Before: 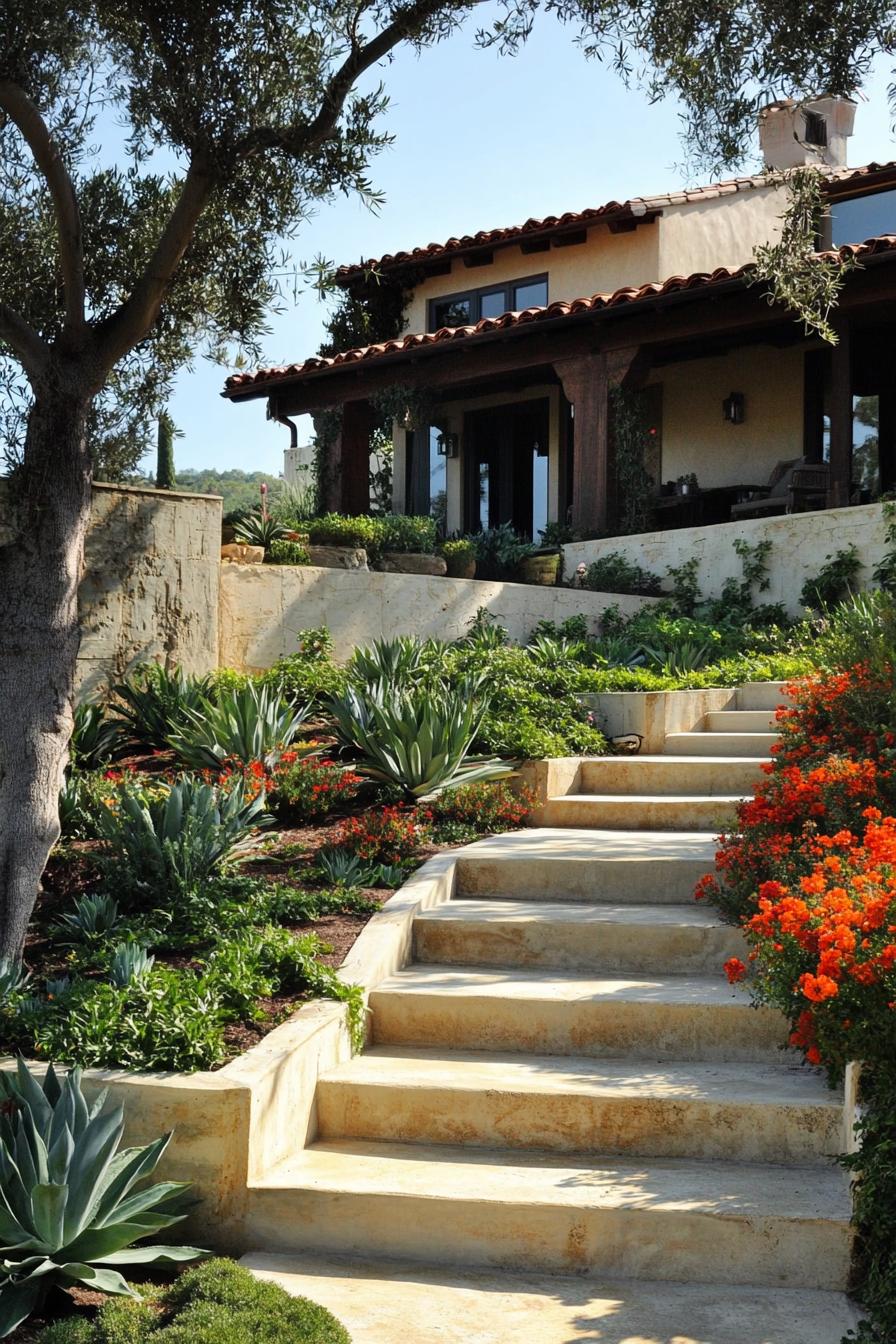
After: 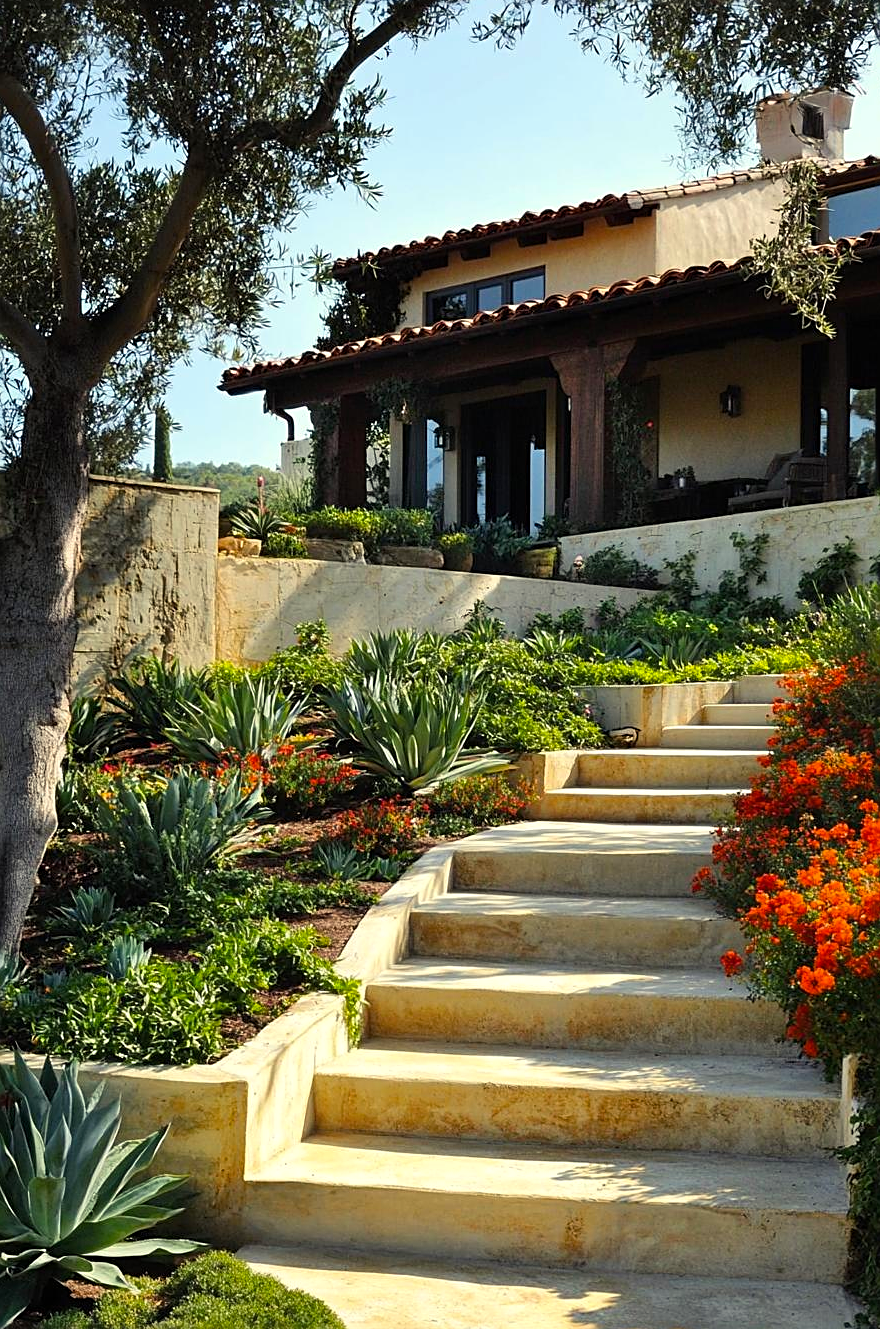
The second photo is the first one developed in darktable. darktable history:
crop: left 0.419%, top 0.568%, right 0.166%, bottom 0.509%
sharpen: on, module defaults
color balance rgb: highlights gain › luminance 6.195%, highlights gain › chroma 2.495%, highlights gain › hue 89.91°, linear chroma grading › shadows -2.665%, linear chroma grading › highlights -3.375%, perceptual saturation grading › global saturation 17.01%, global vibrance 20%
